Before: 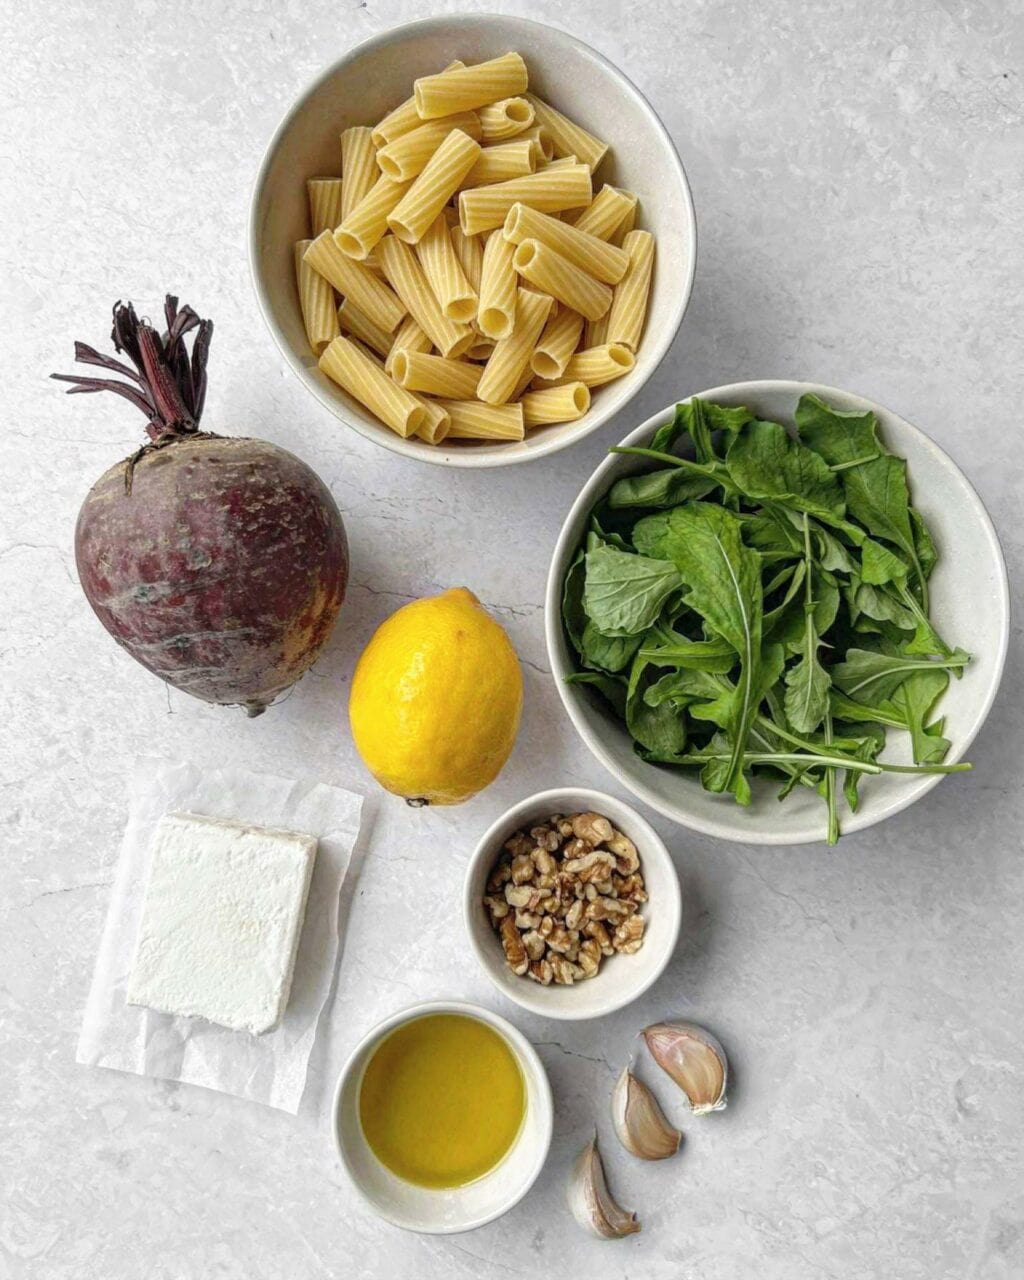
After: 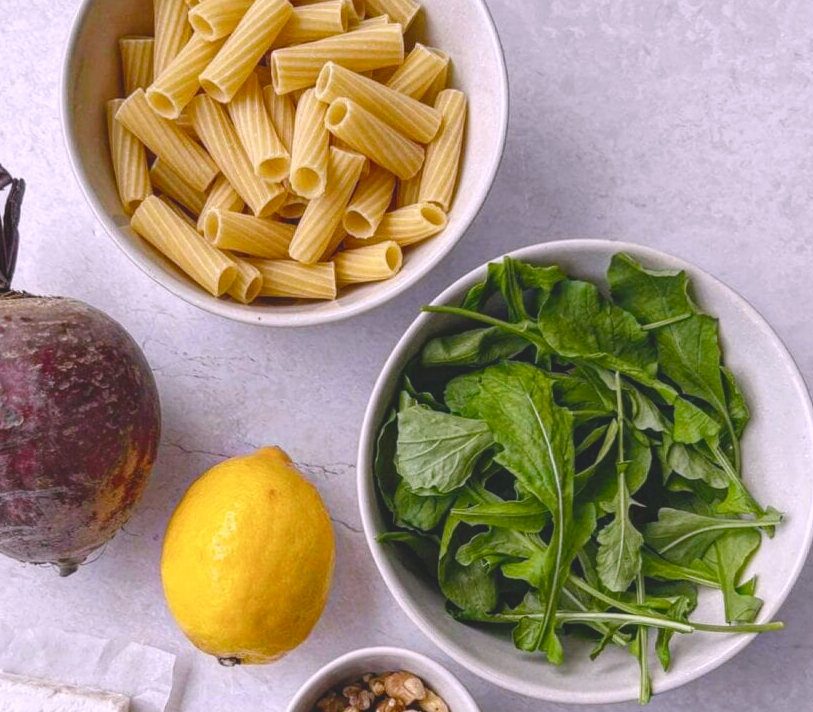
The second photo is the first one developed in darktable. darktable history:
crop: left 18.38%, top 11.092%, right 2.134%, bottom 33.217%
color balance rgb: perceptual saturation grading › global saturation 20%, perceptual saturation grading › highlights -25%, perceptual saturation grading › shadows 50%
white balance: red 1.066, blue 1.119
exposure: black level correction -0.015, exposure -0.125 EV, compensate highlight preservation false
